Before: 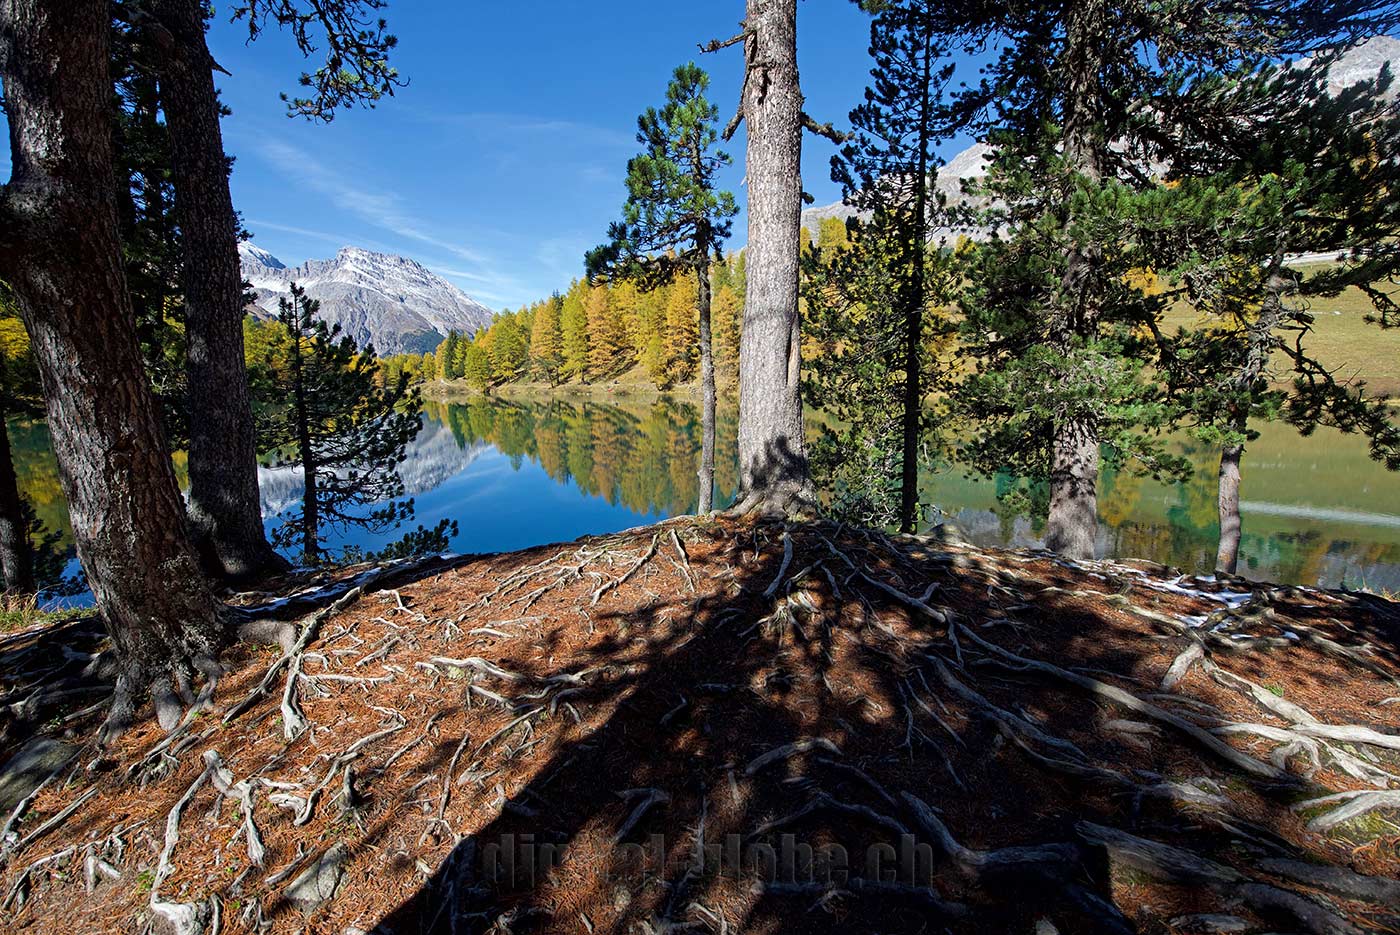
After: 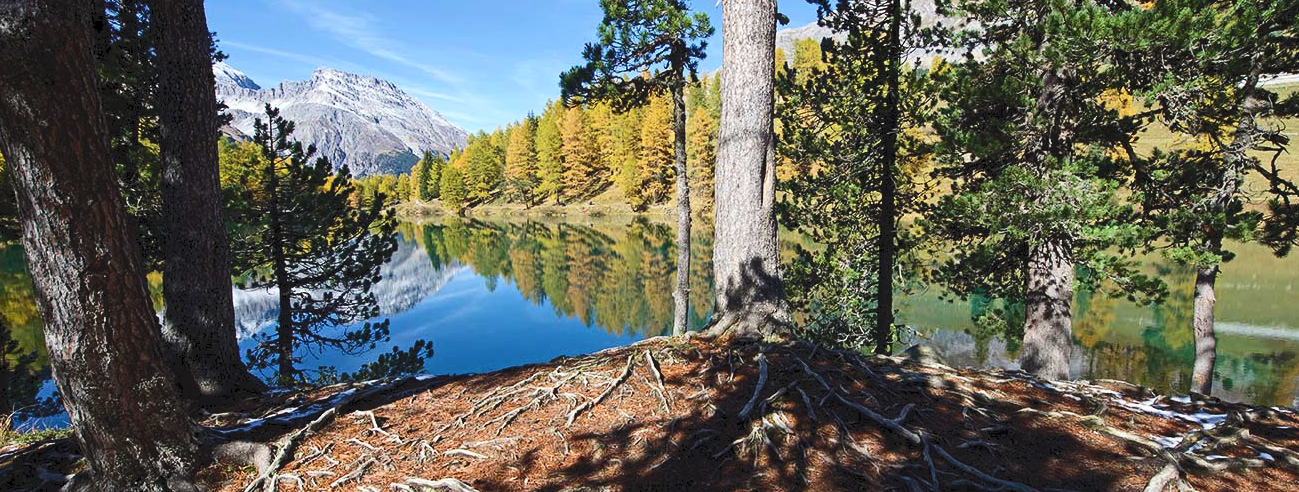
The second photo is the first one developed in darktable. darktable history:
tone curve: curves: ch0 [(0, 0) (0.003, 0.077) (0.011, 0.089) (0.025, 0.105) (0.044, 0.122) (0.069, 0.134) (0.1, 0.151) (0.136, 0.171) (0.177, 0.198) (0.224, 0.23) (0.277, 0.273) (0.335, 0.343) (0.399, 0.422) (0.468, 0.508) (0.543, 0.601) (0.623, 0.695) (0.709, 0.782) (0.801, 0.866) (0.898, 0.934) (1, 1)], color space Lab, independent channels, preserve colors none
crop: left 1.836%, top 19.191%, right 5.371%, bottom 28.185%
